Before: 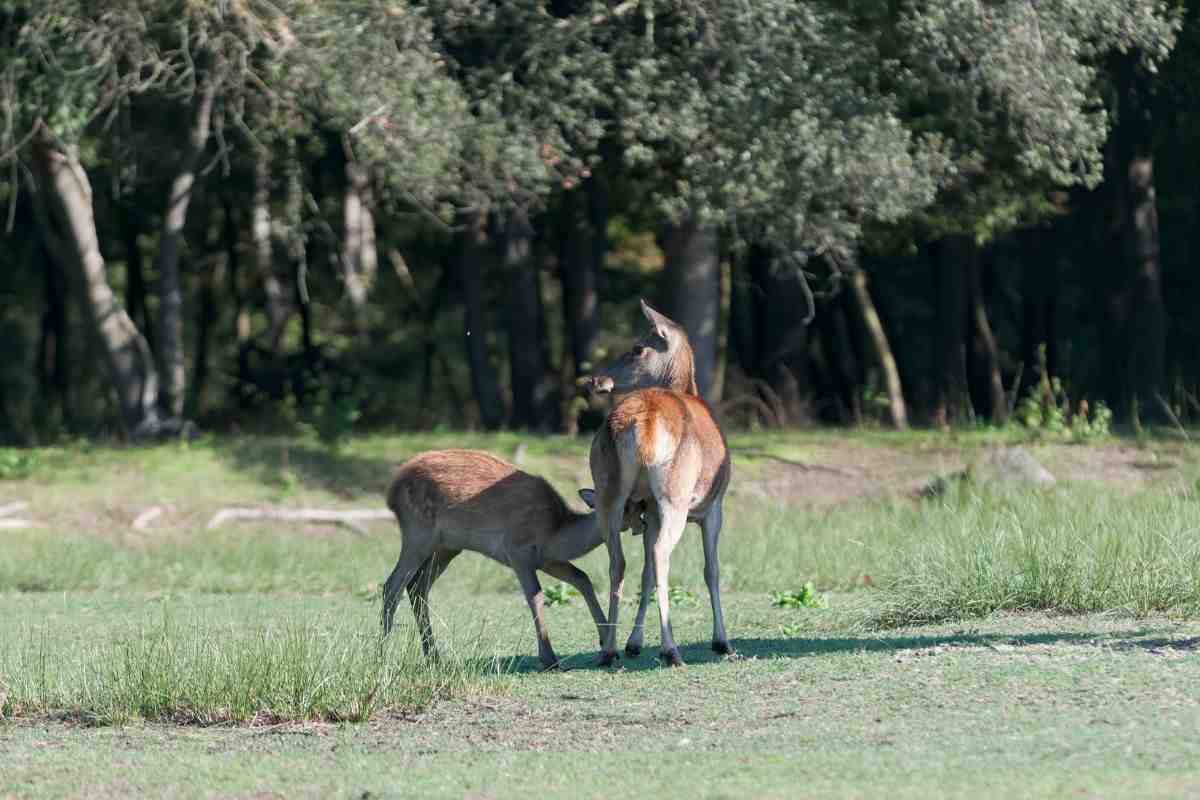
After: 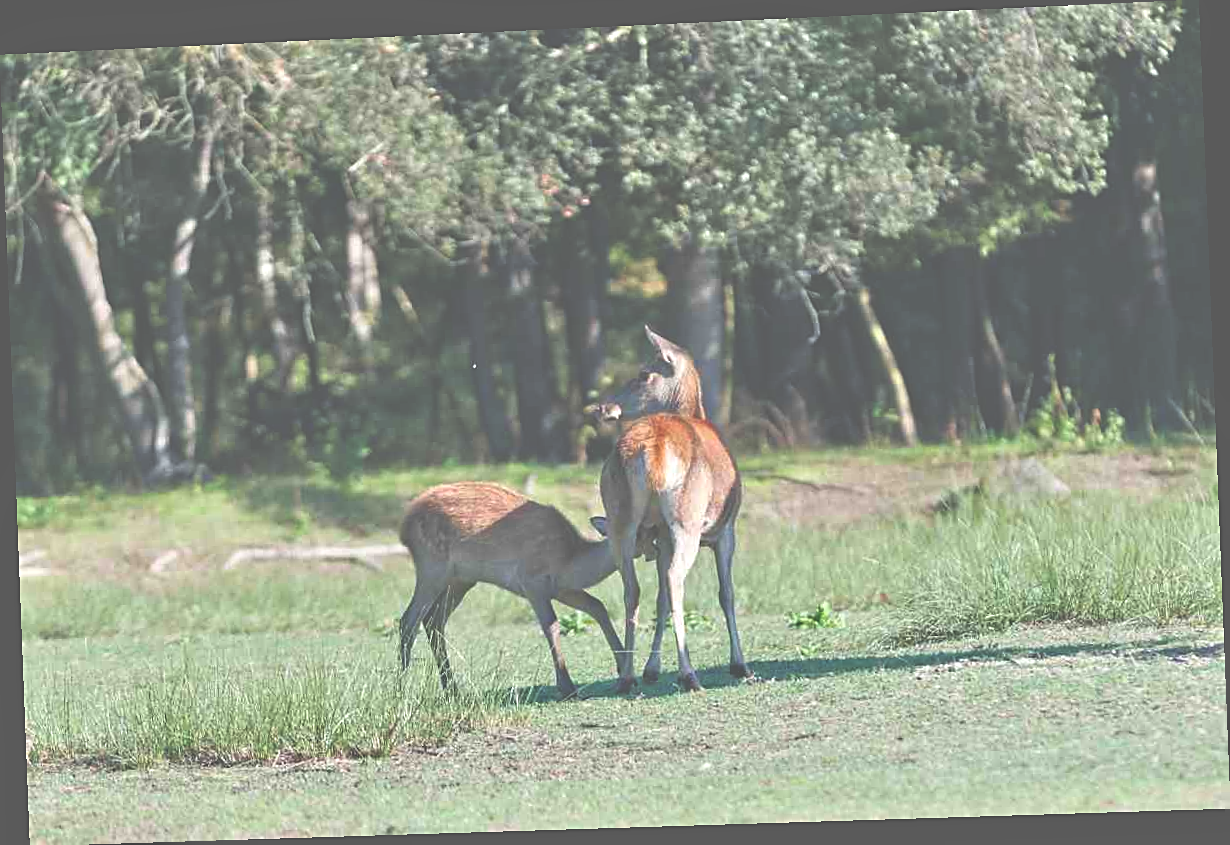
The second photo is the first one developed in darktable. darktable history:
rotate and perspective: rotation -2.22°, lens shift (horizontal) -0.022, automatic cropping off
exposure: black level correction -0.041, exposure 0.064 EV, compensate highlight preservation false
sharpen: on, module defaults
tone equalizer: -7 EV 0.15 EV, -6 EV 0.6 EV, -5 EV 1.15 EV, -4 EV 1.33 EV, -3 EV 1.15 EV, -2 EV 0.6 EV, -1 EV 0.15 EV, mask exposure compensation -0.5 EV
